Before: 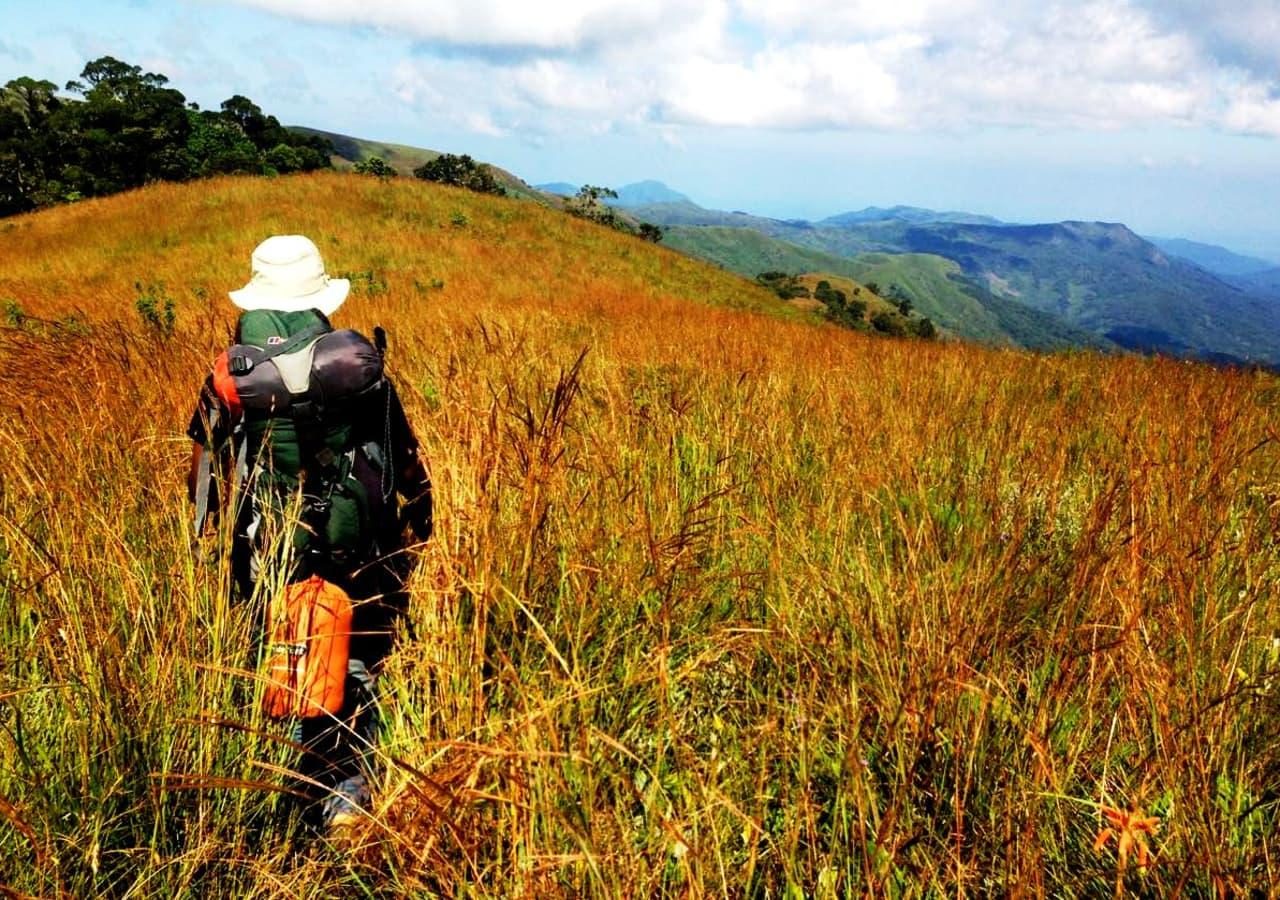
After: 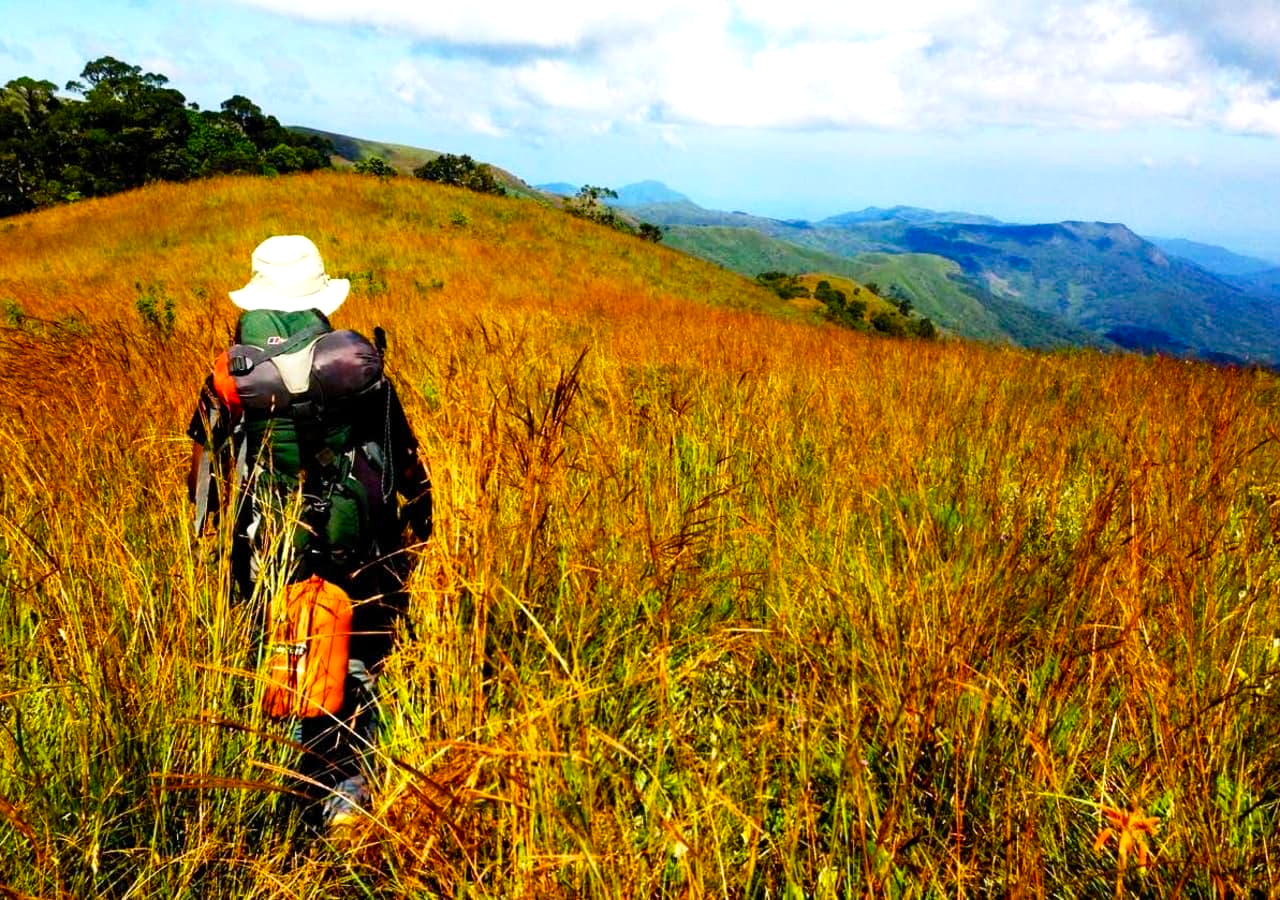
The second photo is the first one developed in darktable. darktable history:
exposure: exposure 0.197 EV, compensate highlight preservation false
color balance rgb: perceptual saturation grading › global saturation 20%, perceptual saturation grading › highlights 2.68%, perceptual saturation grading › shadows 50%
